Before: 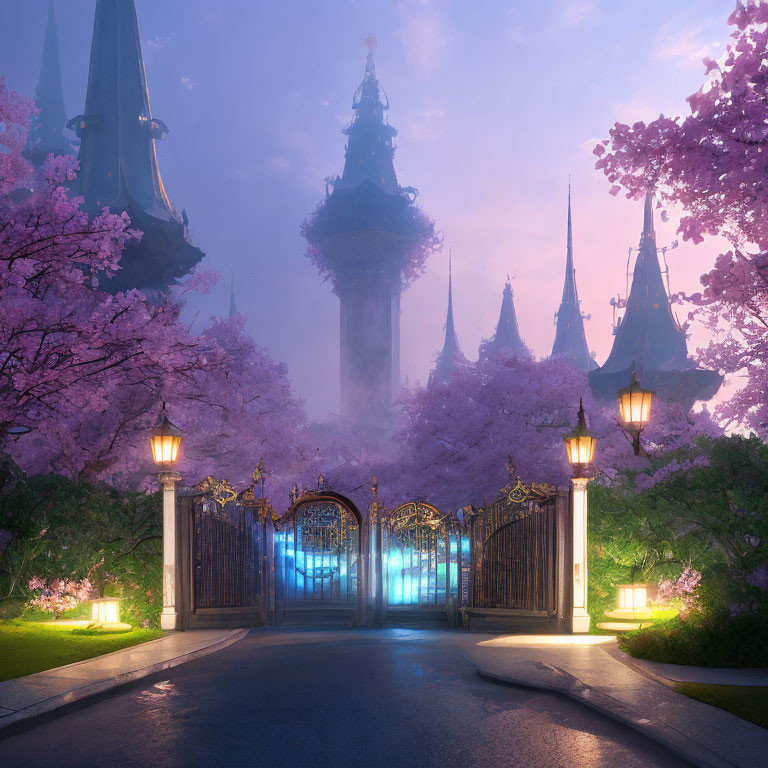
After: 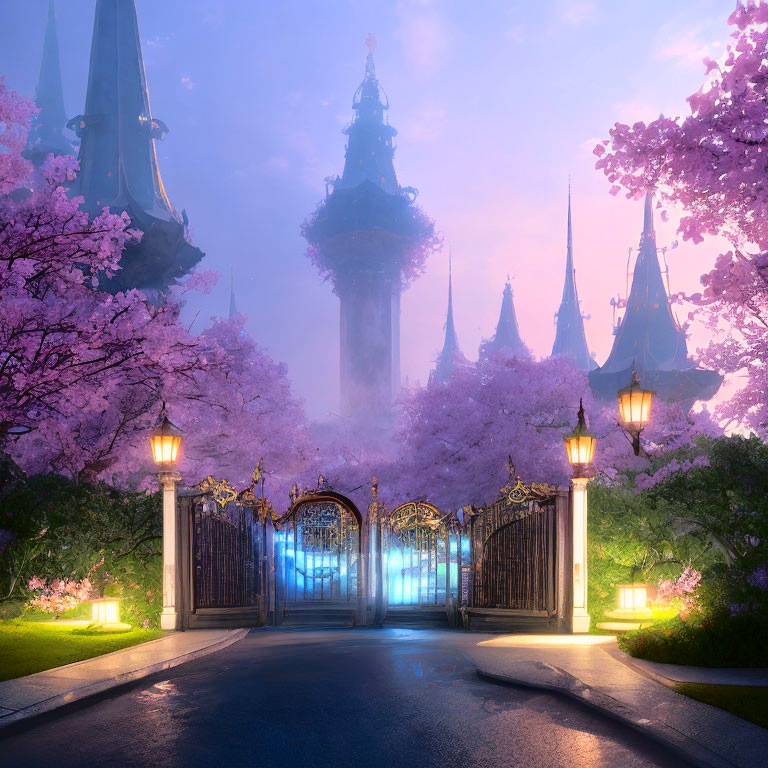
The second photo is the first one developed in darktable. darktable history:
tone curve: curves: ch0 [(0, 0) (0.058, 0.039) (0.168, 0.123) (0.282, 0.327) (0.45, 0.534) (0.676, 0.751) (0.89, 0.919) (1, 1)]; ch1 [(0, 0) (0.094, 0.081) (0.285, 0.299) (0.385, 0.403) (0.447, 0.455) (0.495, 0.496) (0.544, 0.552) (0.589, 0.612) (0.722, 0.728) (1, 1)]; ch2 [(0, 0) (0.257, 0.217) (0.43, 0.421) (0.498, 0.507) (0.531, 0.544) (0.56, 0.579) (0.625, 0.66) (1, 1)], color space Lab, independent channels, preserve colors none
